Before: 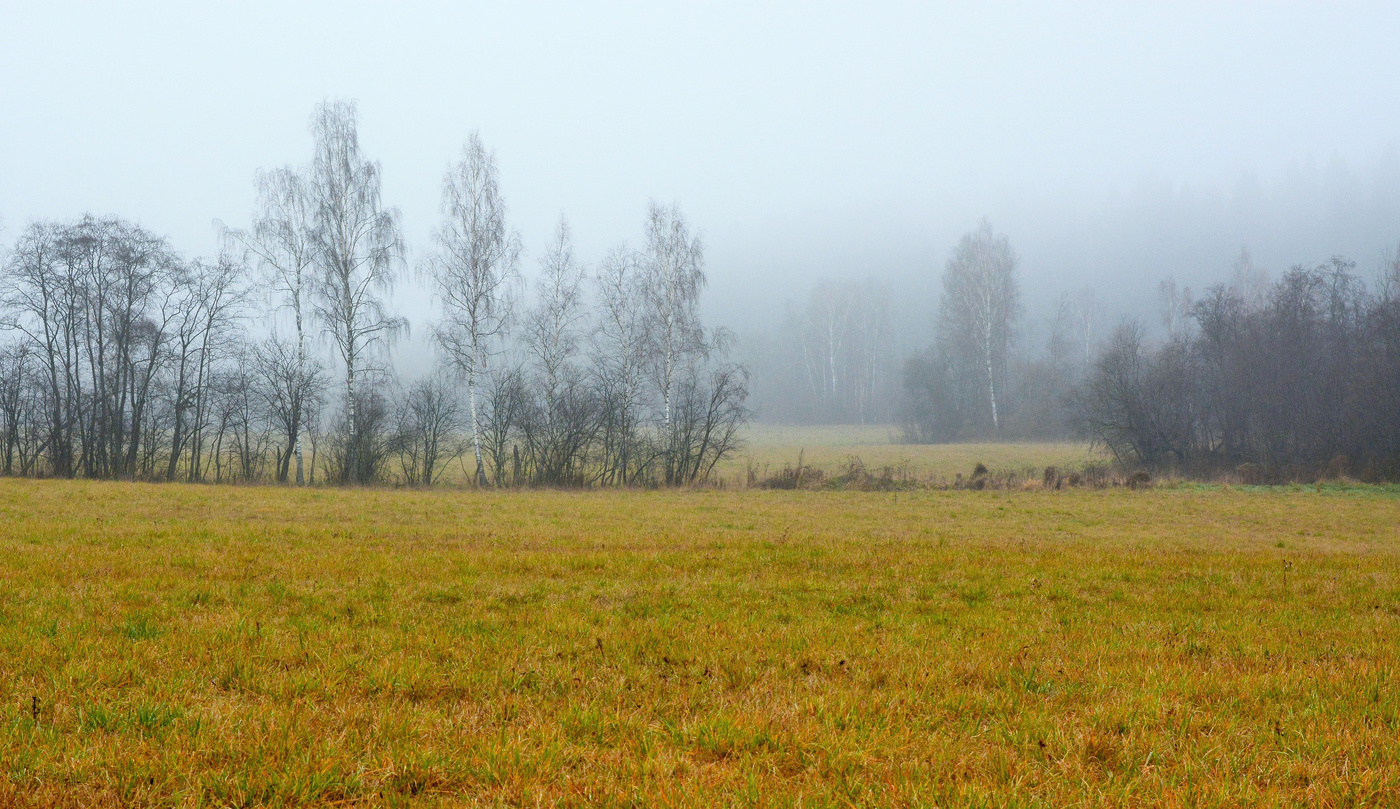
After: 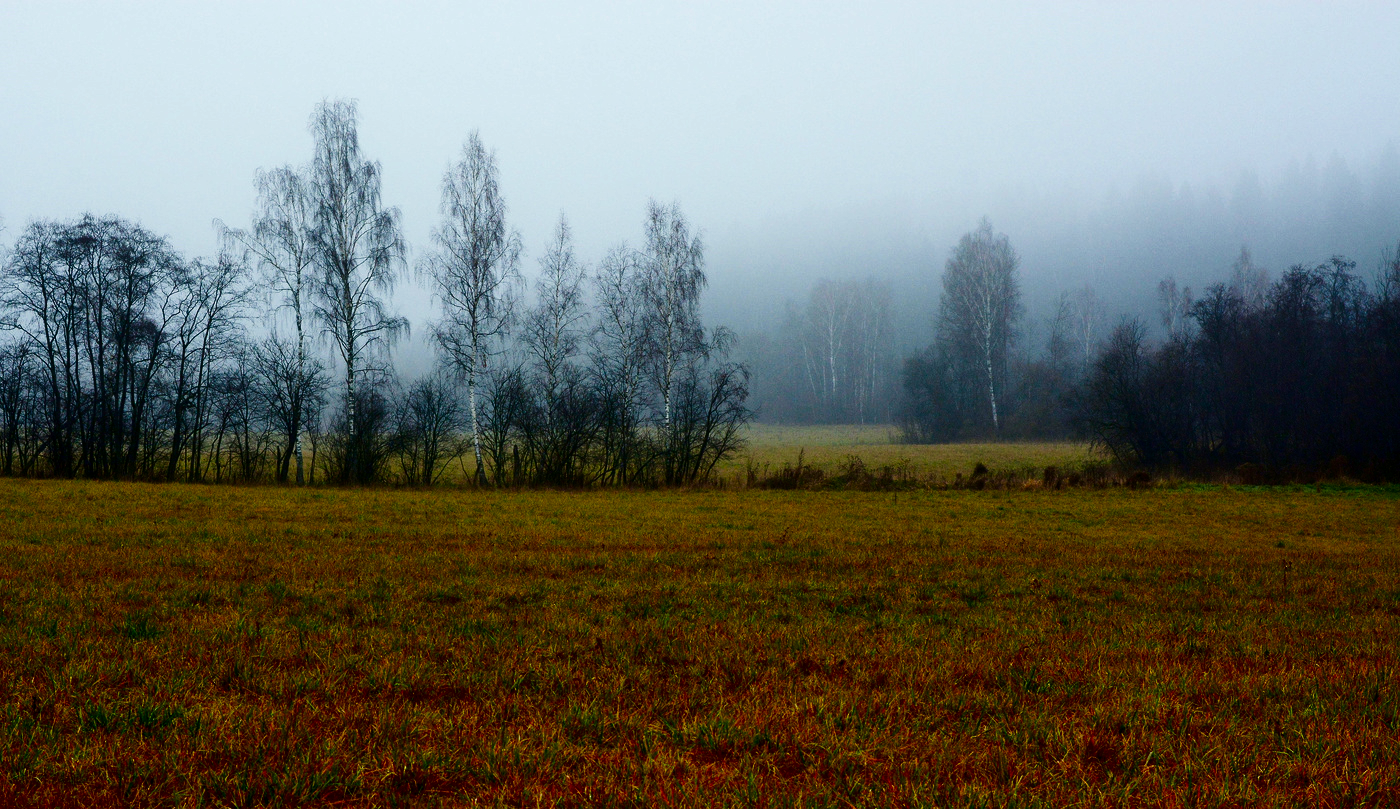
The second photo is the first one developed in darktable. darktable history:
tone curve: curves: ch0 [(0.021, 0) (0.104, 0.052) (0.496, 0.526) (0.737, 0.783) (1, 1)], preserve colors none
velvia: on, module defaults
contrast brightness saturation: contrast 0.085, brightness -0.607, saturation 0.17
exposure: black level correction 0.017, exposure -0.008 EV, compensate highlight preservation false
